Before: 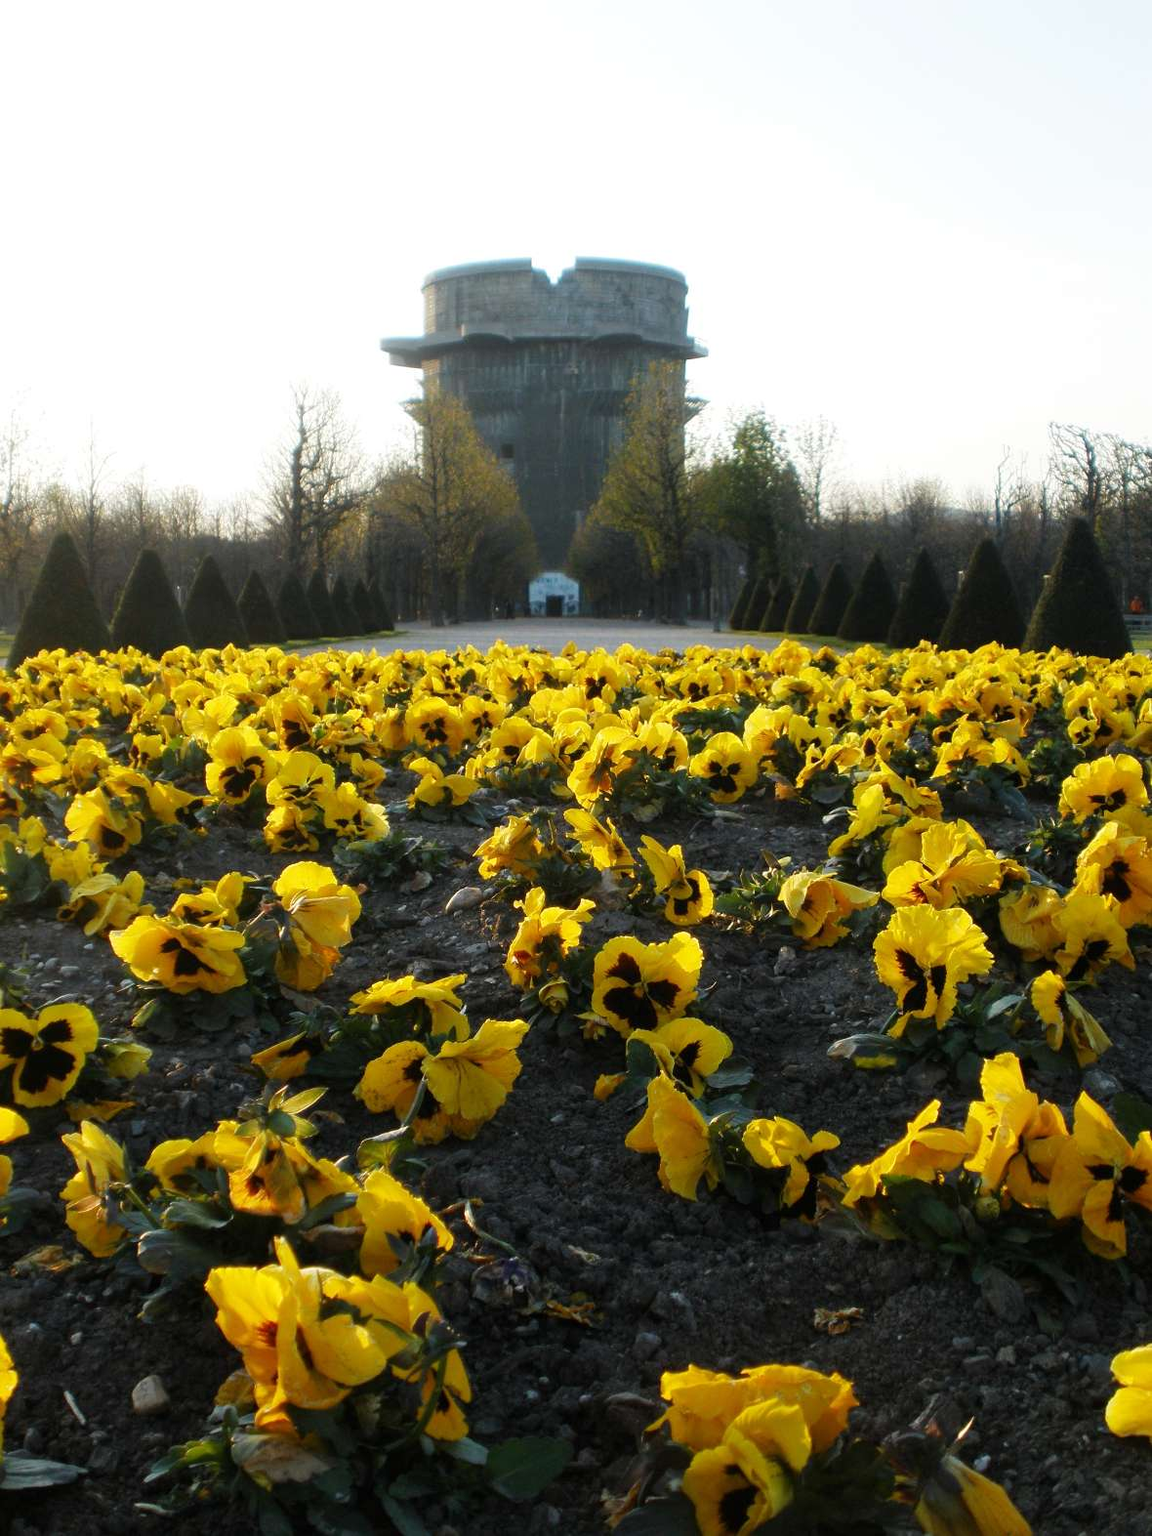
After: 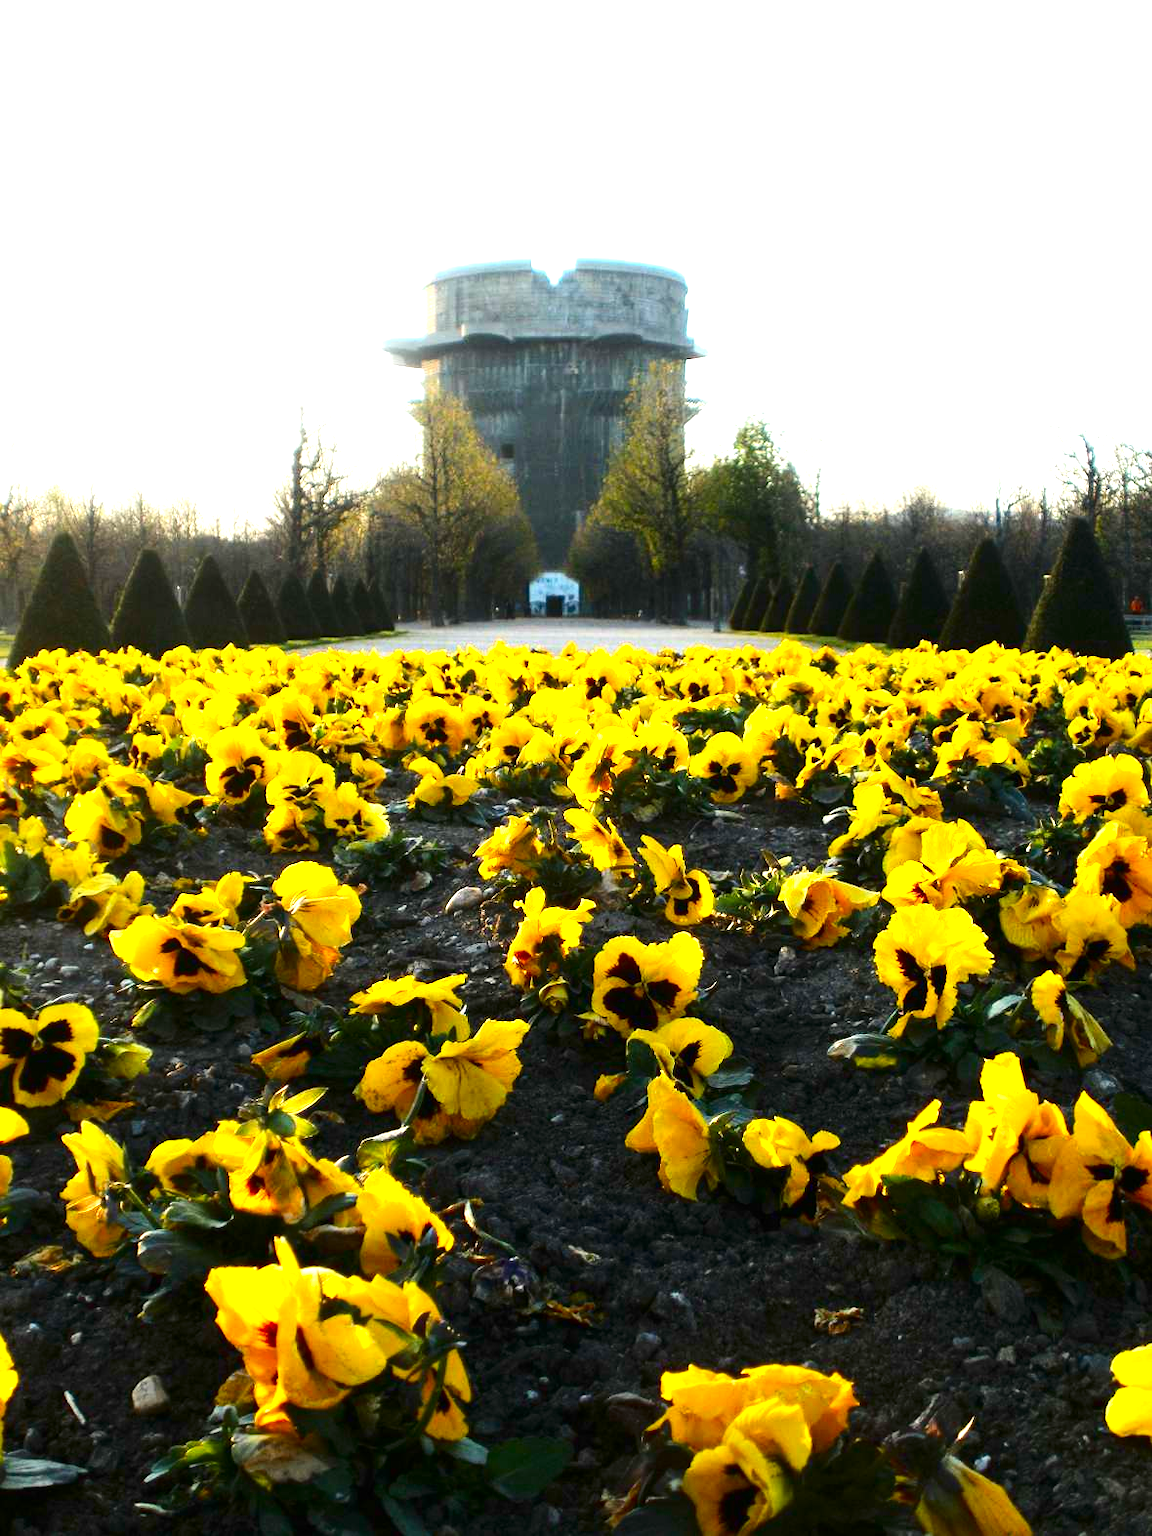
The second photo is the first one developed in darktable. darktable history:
exposure: black level correction 0, exposure 1.173 EV, compensate exposure bias true, compensate highlight preservation false
contrast brightness saturation: contrast 0.19, brightness -0.11, saturation 0.21
color correction: highlights b* 3
